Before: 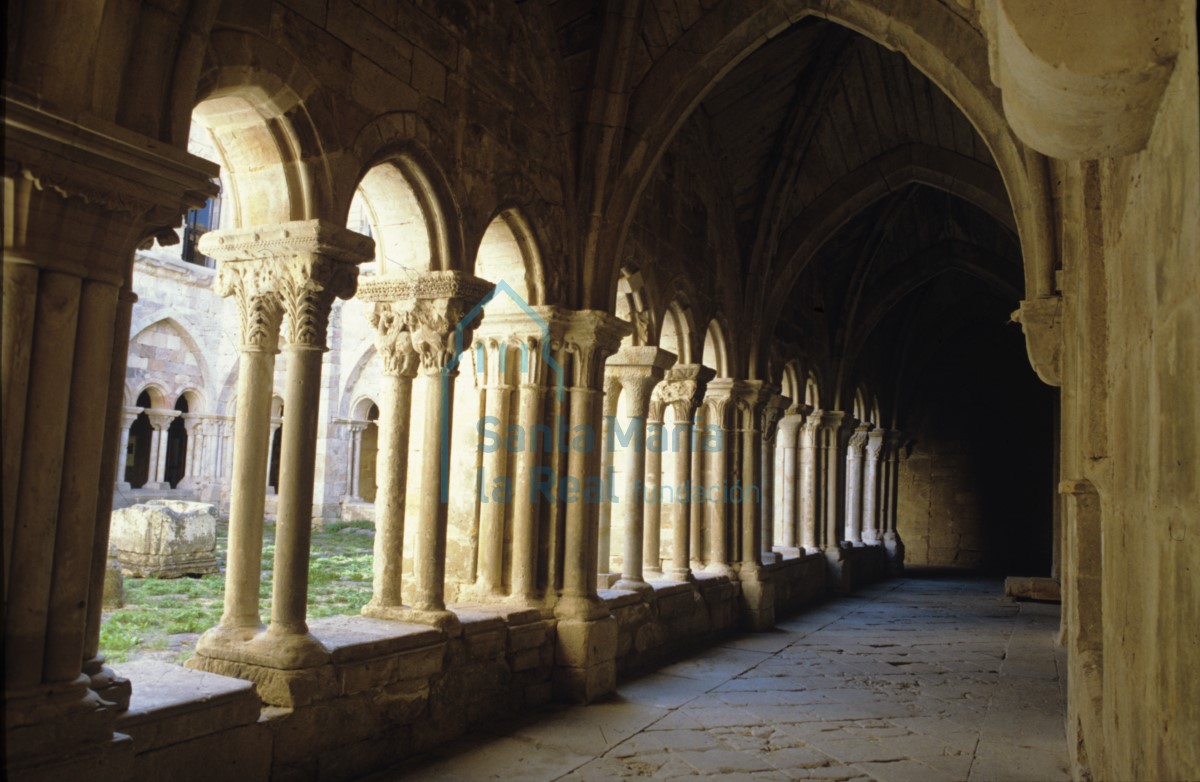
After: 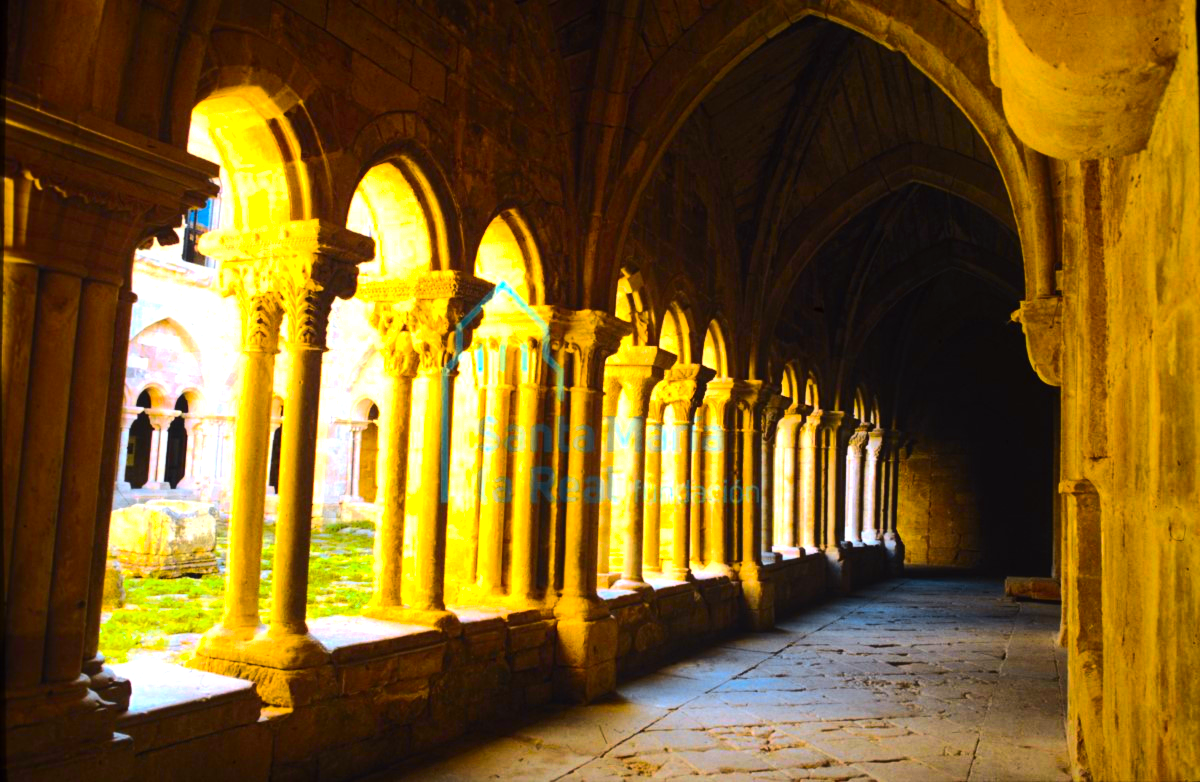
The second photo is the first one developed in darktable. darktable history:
tone curve: curves: ch0 [(0, 0) (0.239, 0.248) (0.508, 0.606) (0.826, 0.855) (1, 0.945)]; ch1 [(0, 0) (0.401, 0.42) (0.442, 0.47) (0.492, 0.498) (0.511, 0.516) (0.555, 0.586) (0.681, 0.739) (1, 1)]; ch2 [(0, 0) (0.411, 0.433) (0.5, 0.504) (0.545, 0.574) (1, 1)], color space Lab, independent channels, preserve colors none
color balance rgb: linear chroma grading › highlights 100%, linear chroma grading › global chroma 23.41%, perceptual saturation grading › global saturation 35.38%, hue shift -10.68°, perceptual brilliance grading › highlights 47.25%, perceptual brilliance grading › mid-tones 22.2%, perceptual brilliance grading › shadows -5.93%
